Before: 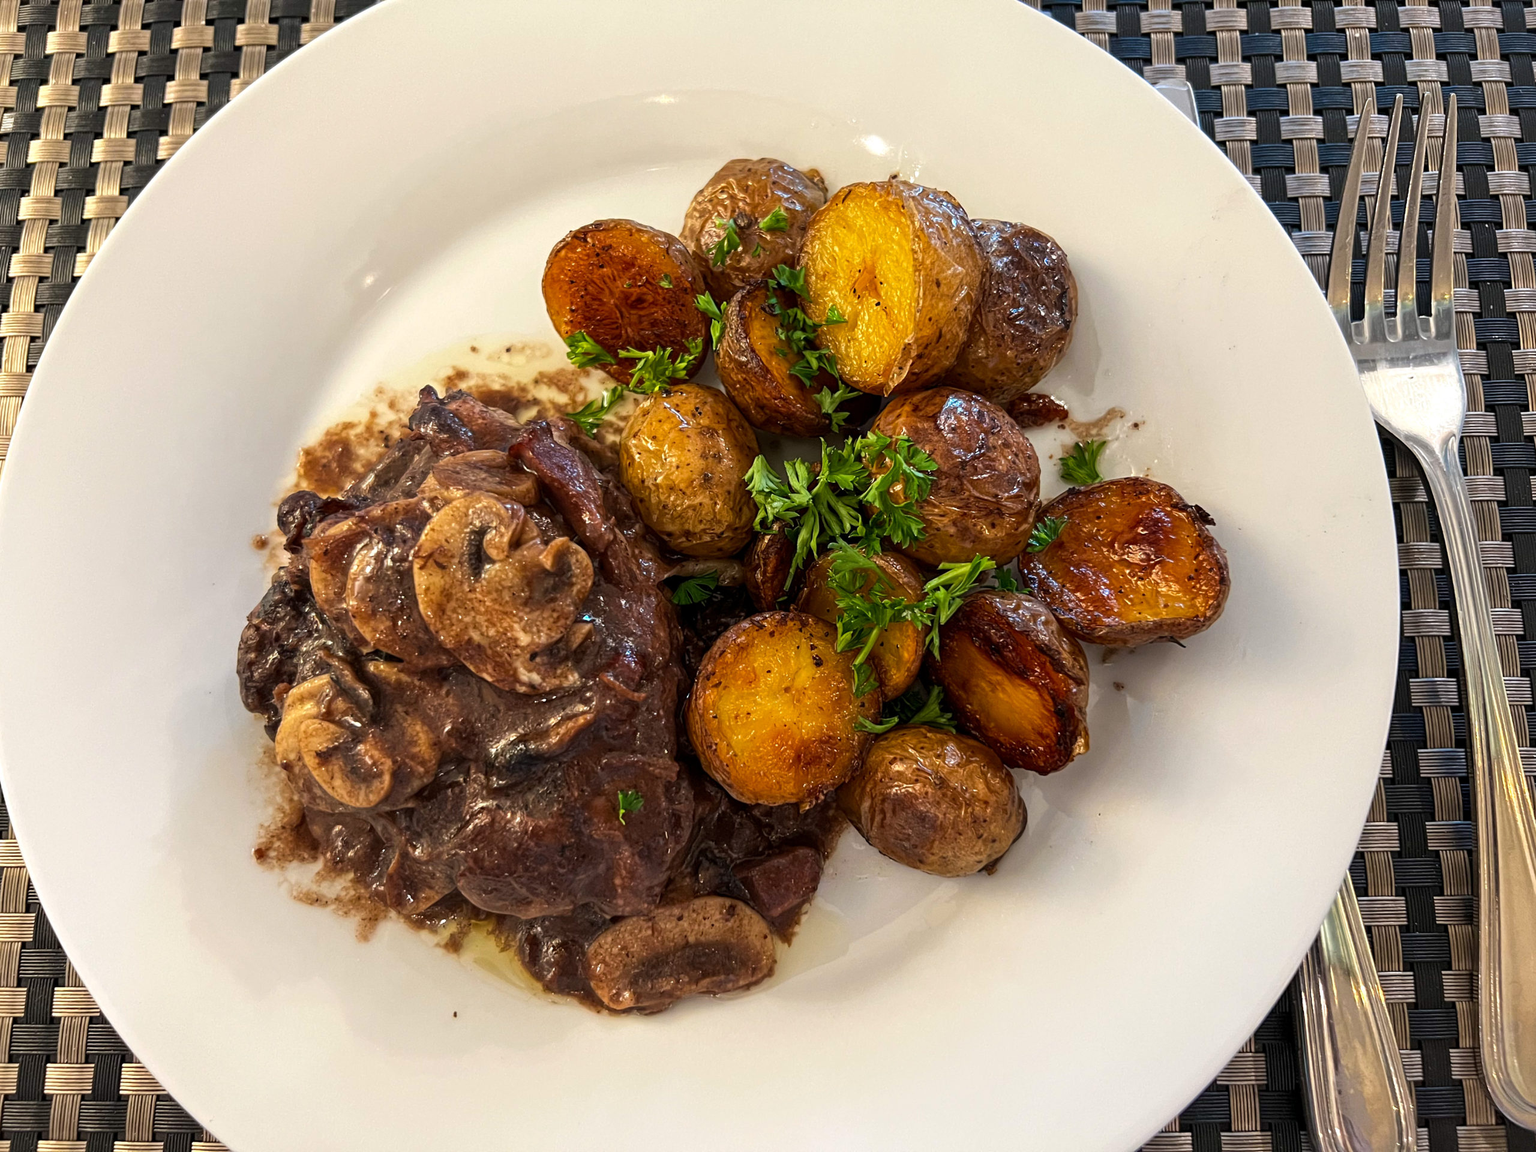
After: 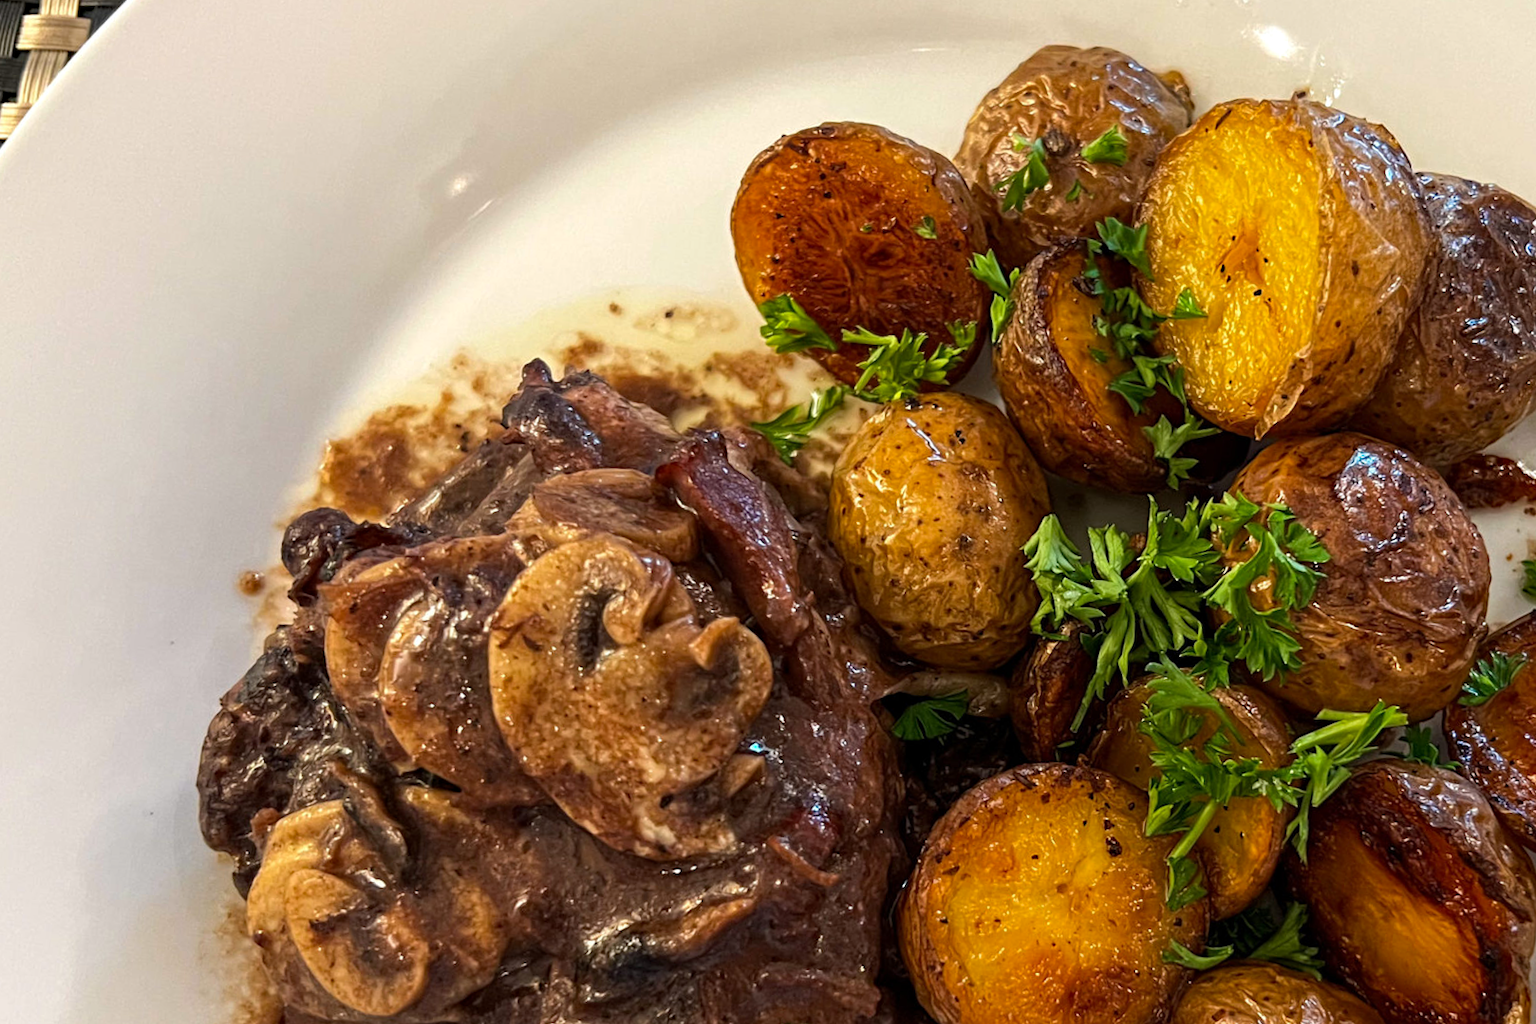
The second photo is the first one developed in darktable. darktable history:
haze removal: compatibility mode true, adaptive false
crop and rotate: angle -4.99°, left 2.122%, top 6.945%, right 27.566%, bottom 30.519%
